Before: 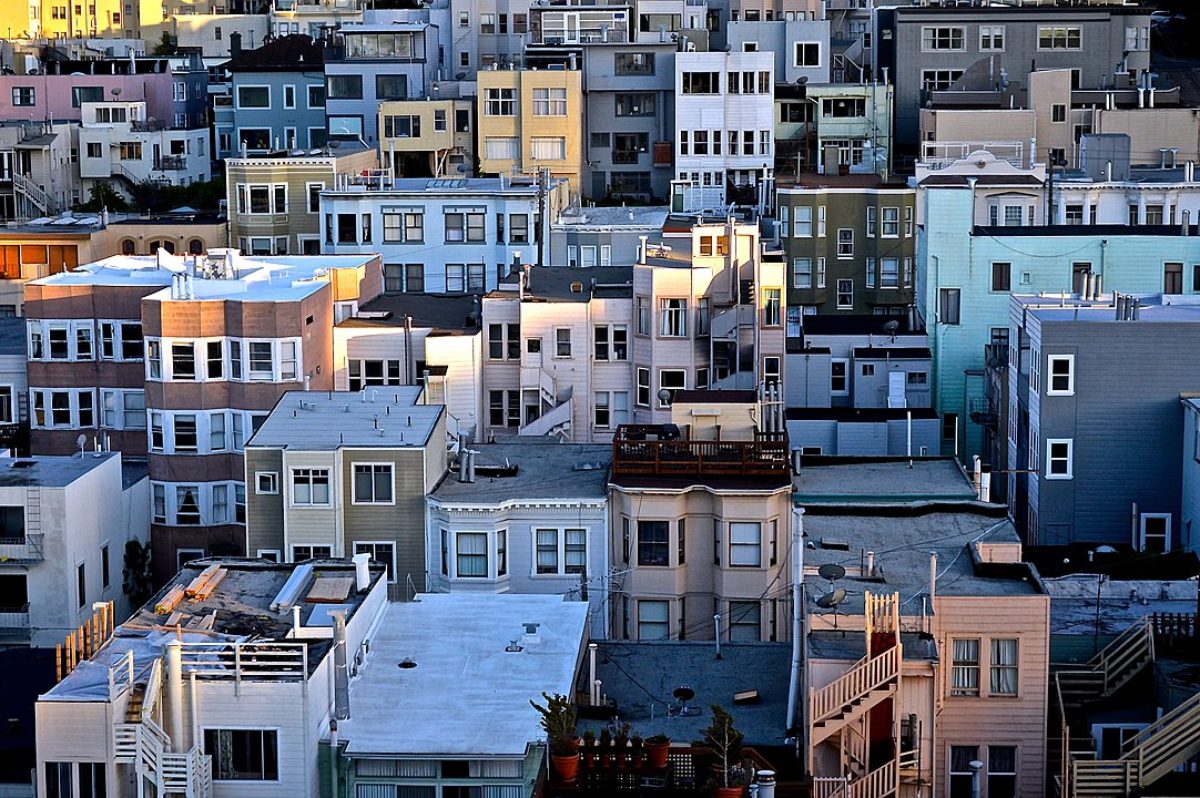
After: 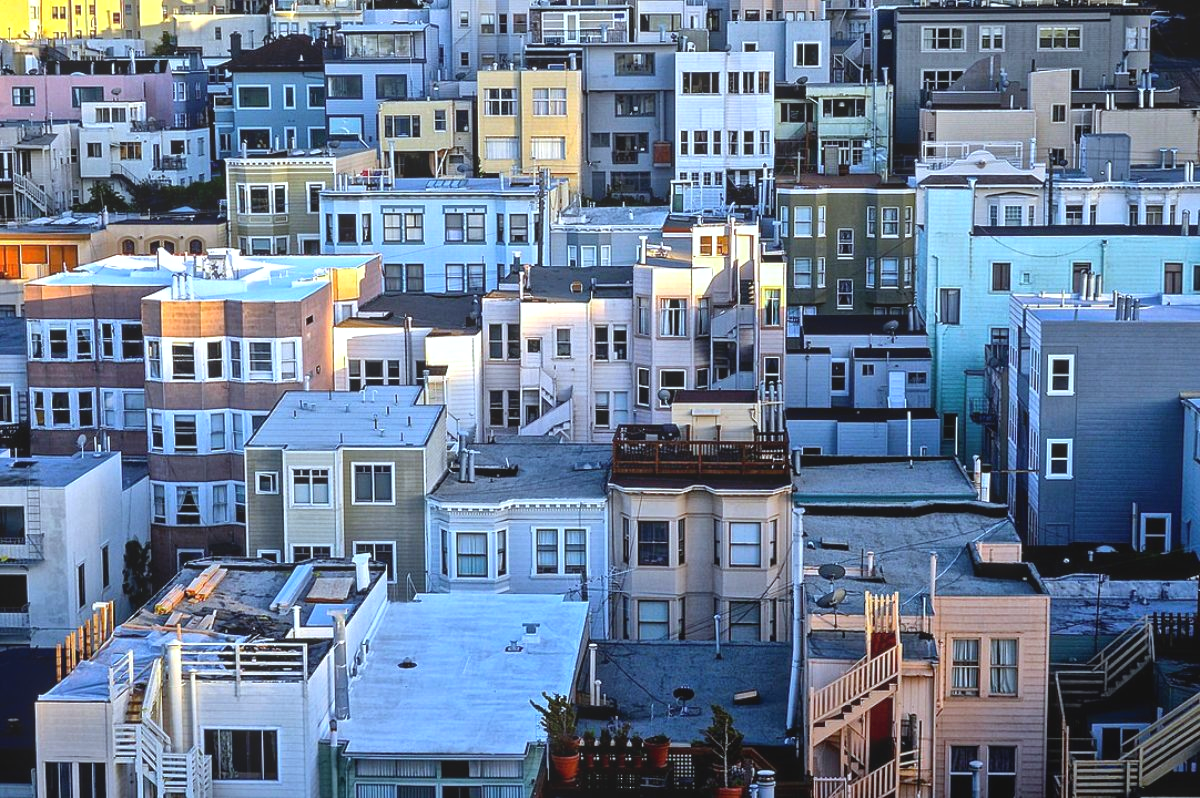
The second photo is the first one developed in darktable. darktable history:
local contrast: highlights 48%, shadows 0%, detail 100%
exposure: exposure 0.6 EV, compensate highlight preservation false
white balance: red 0.925, blue 1.046
